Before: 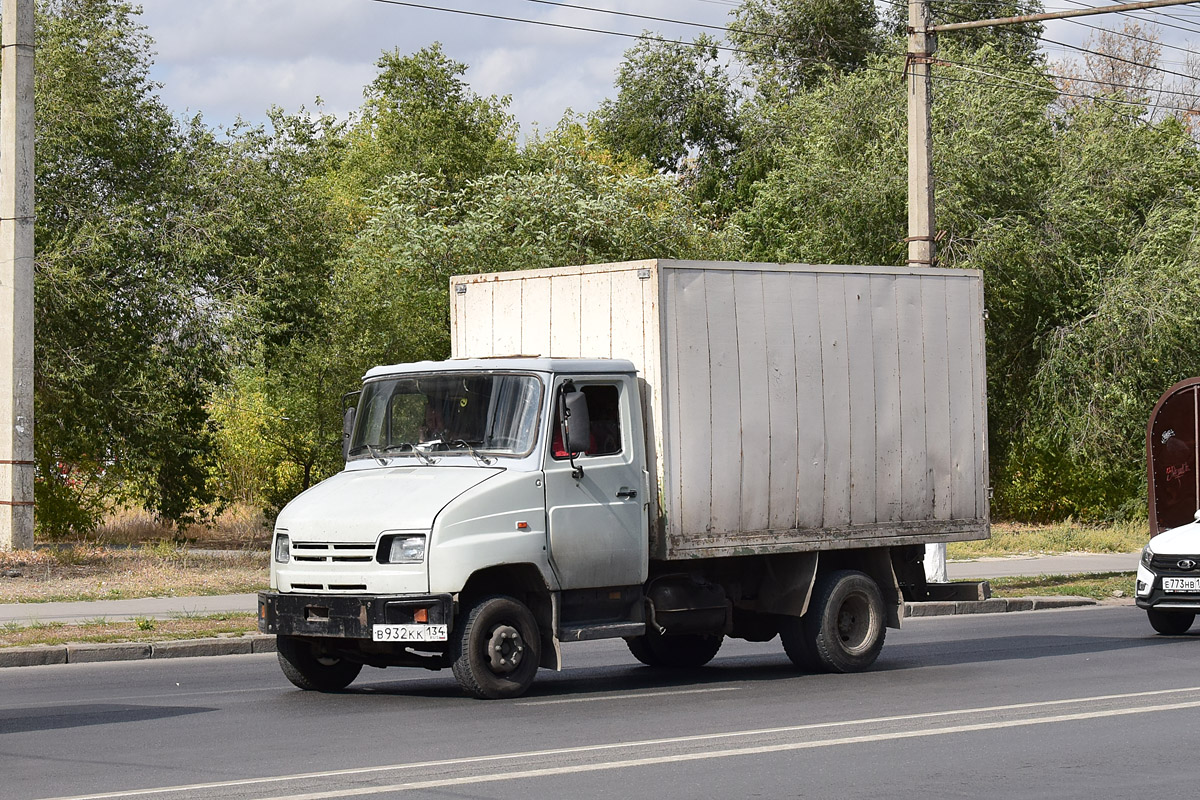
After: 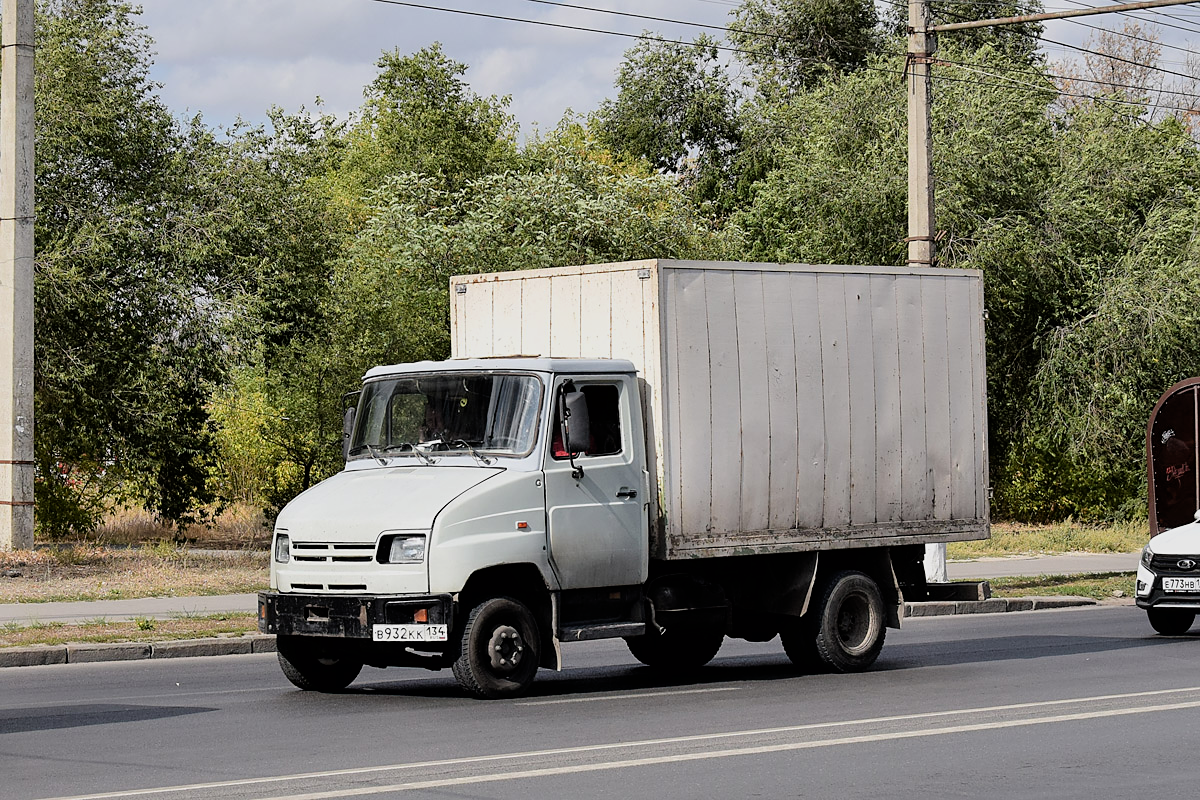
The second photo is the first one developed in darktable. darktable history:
filmic rgb: black relative exposure -5.78 EV, white relative exposure 3.4 EV, threshold 5.97 EV, hardness 3.67, color science v6 (2022), enable highlight reconstruction true
sharpen: amount 0.204
